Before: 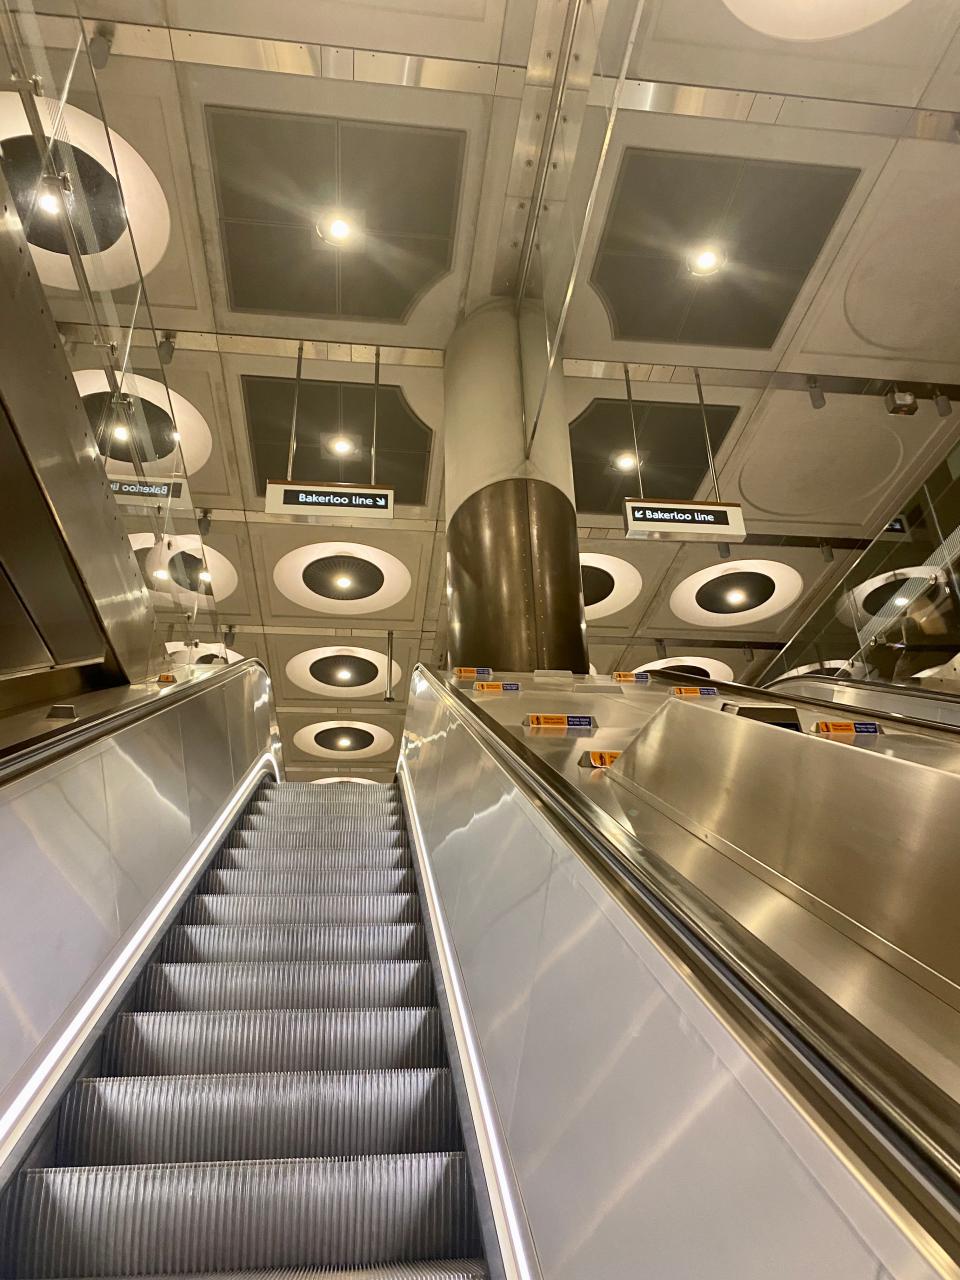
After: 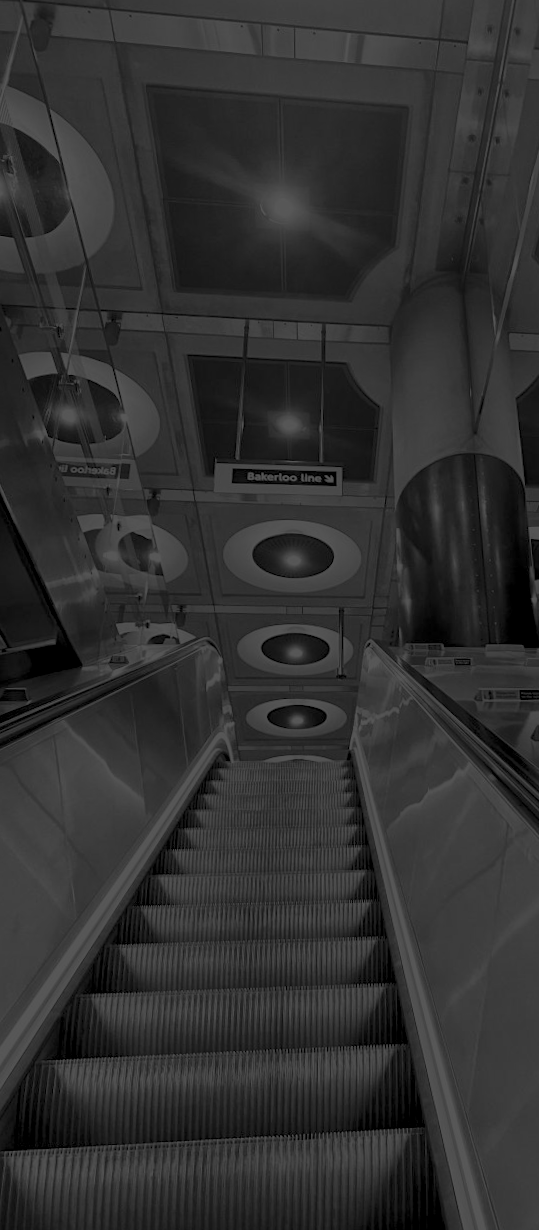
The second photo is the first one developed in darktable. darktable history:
rgb curve: curves: ch0 [(0, 0) (0.053, 0.068) (0.122, 0.128) (1, 1)]
crop: left 5.114%, right 38.589%
rotate and perspective: rotation -1°, crop left 0.011, crop right 0.989, crop top 0.025, crop bottom 0.975
colorize: hue 90°, saturation 19%, lightness 1.59%, version 1
global tonemap: drago (1, 100), detail 1
tone curve: curves: ch0 [(0, 0.008) (0.107, 0.091) (0.283, 0.287) (0.461, 0.498) (0.64, 0.679) (0.822, 0.841) (0.998, 0.978)]; ch1 [(0, 0) (0.316, 0.349) (0.466, 0.442) (0.502, 0.5) (0.527, 0.519) (0.561, 0.553) (0.608, 0.629) (0.669, 0.704) (0.859, 0.899) (1, 1)]; ch2 [(0, 0) (0.33, 0.301) (0.421, 0.443) (0.473, 0.498) (0.502, 0.504) (0.522, 0.525) (0.592, 0.61) (0.705, 0.7) (1, 1)], color space Lab, independent channels, preserve colors none
monochrome: a -74.22, b 78.2
